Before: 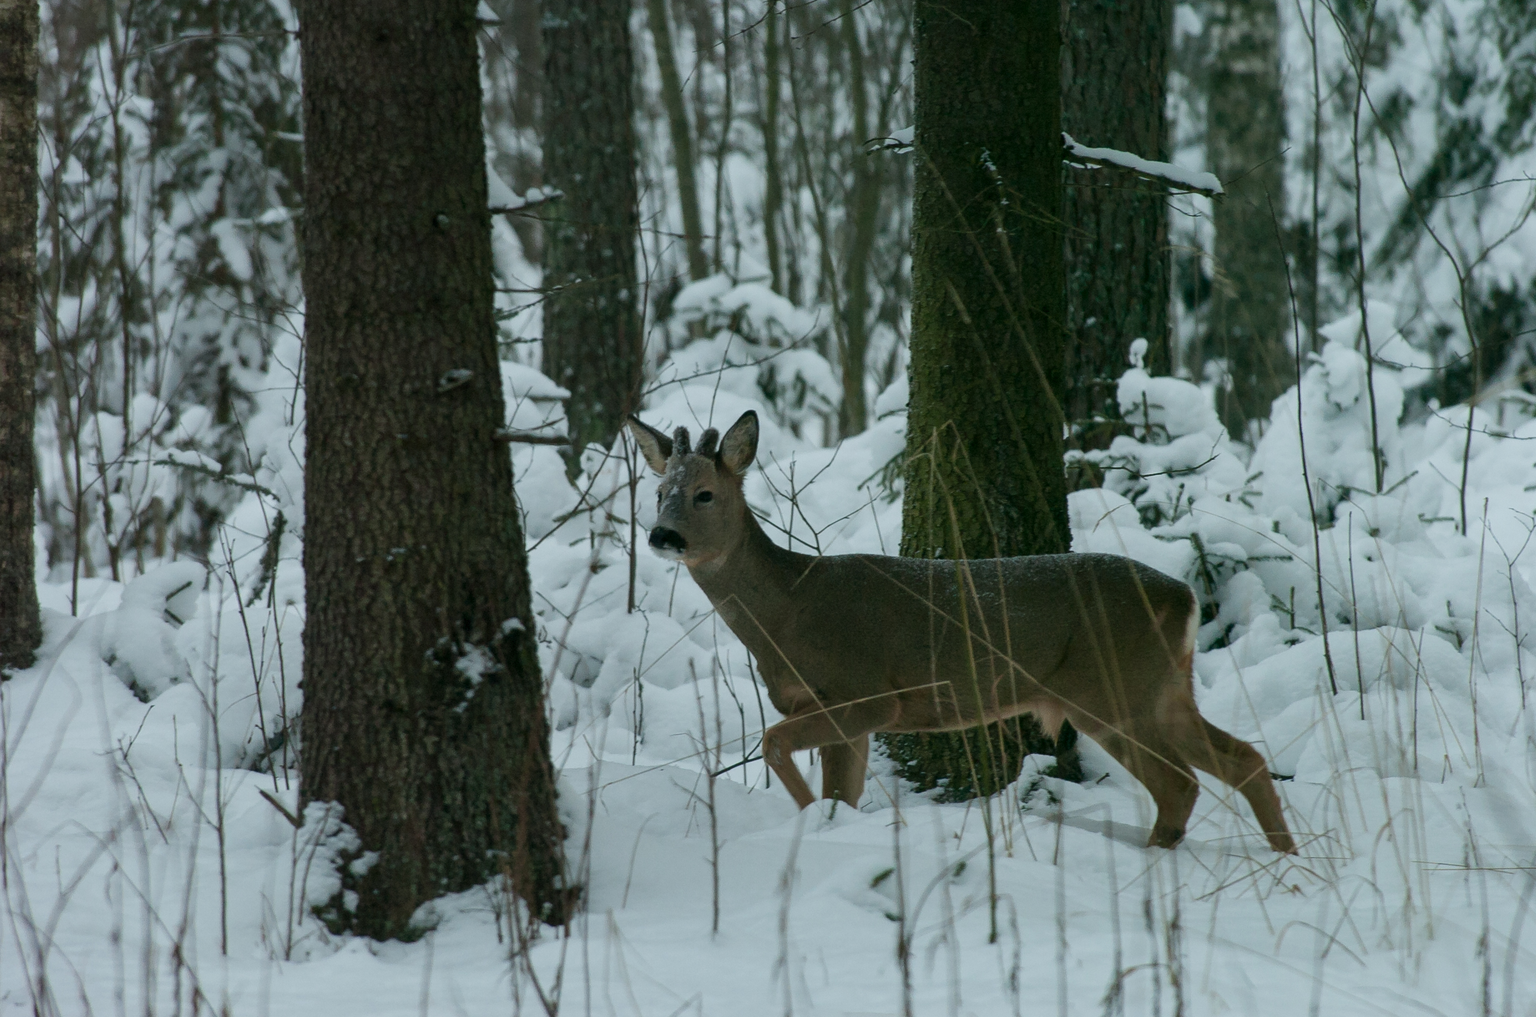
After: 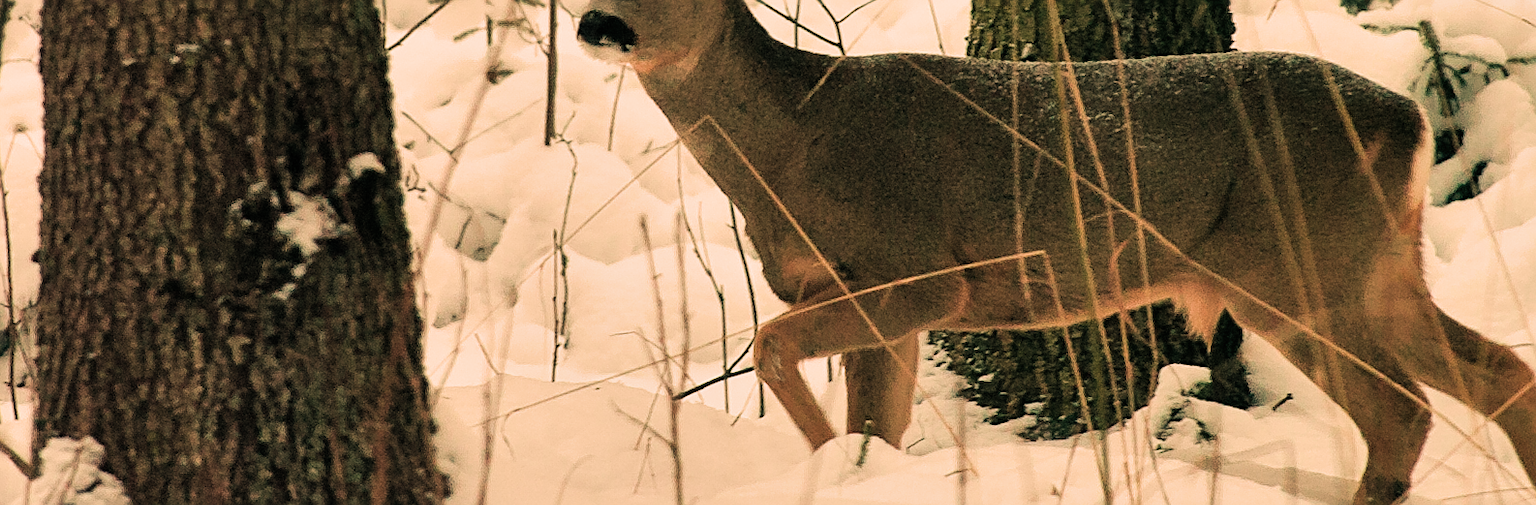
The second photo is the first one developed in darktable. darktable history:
crop: left 18.091%, top 51.13%, right 17.525%, bottom 16.85%
white balance: red 1.467, blue 0.684
filmic rgb: black relative exposure -5 EV, hardness 2.88, contrast 1.2, highlights saturation mix -30%
shadows and highlights: shadows 32, highlights -32, soften with gaussian
sharpen: on, module defaults
exposure: black level correction -0.005, exposure 1 EV, compensate highlight preservation false
